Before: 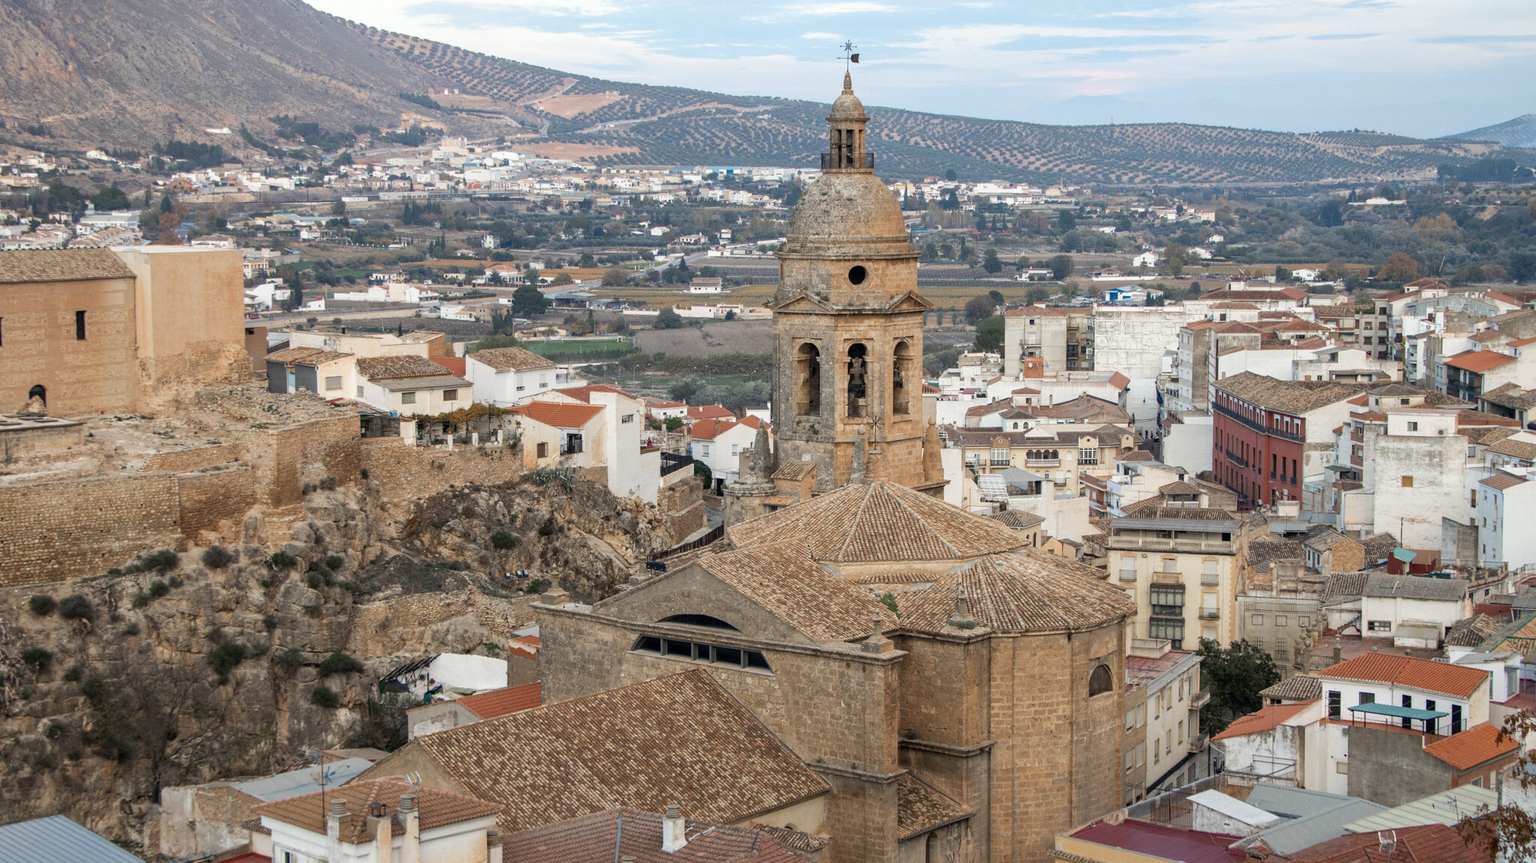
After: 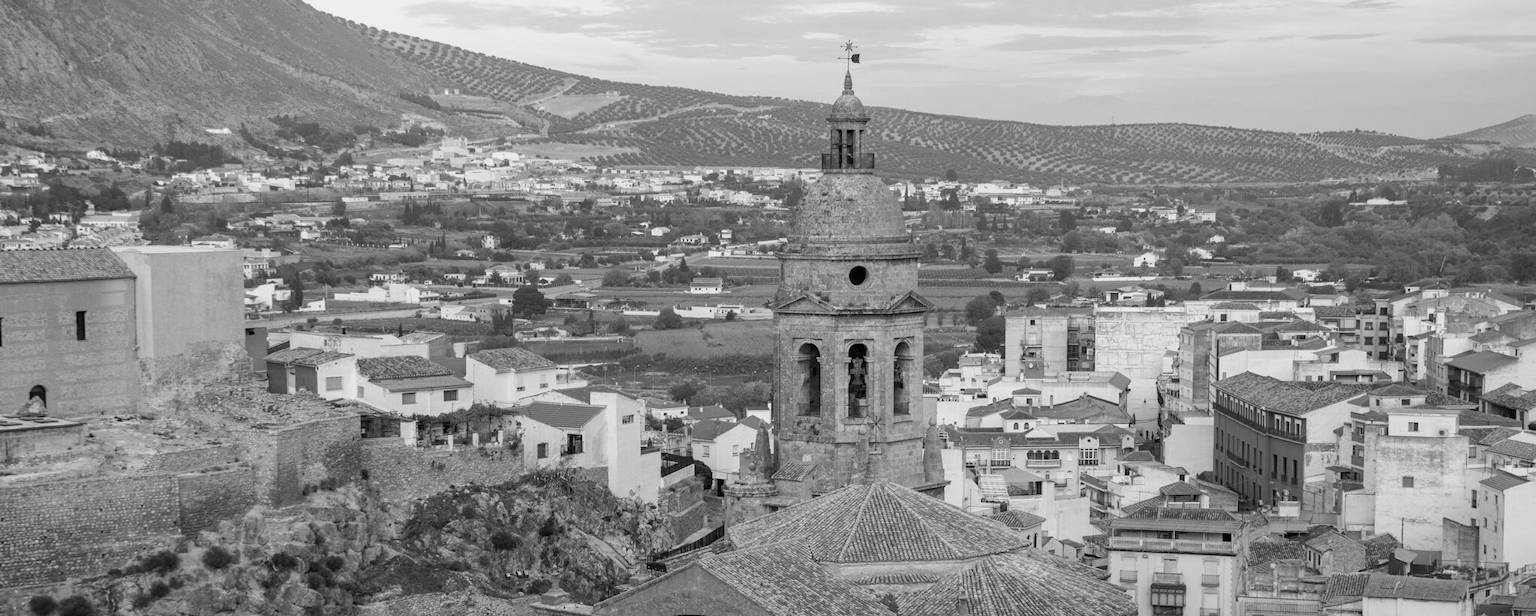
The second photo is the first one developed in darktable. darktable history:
crop: bottom 28.576%
monochrome: a 73.58, b 64.21
